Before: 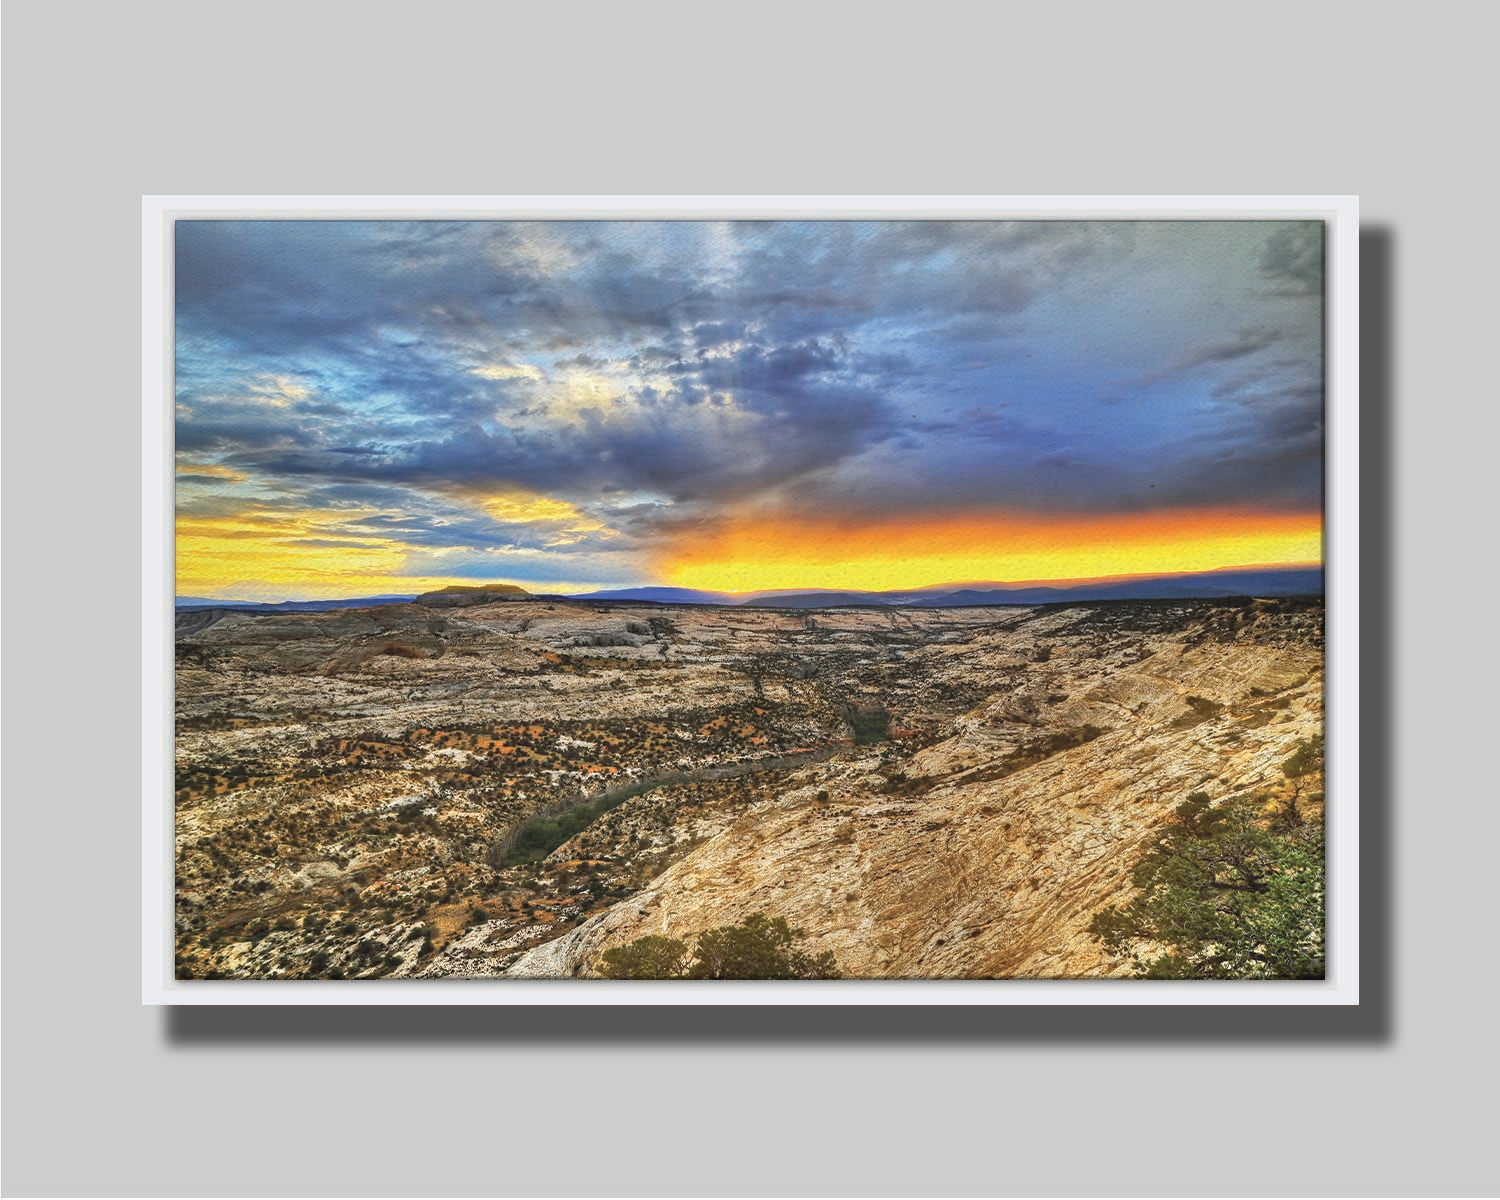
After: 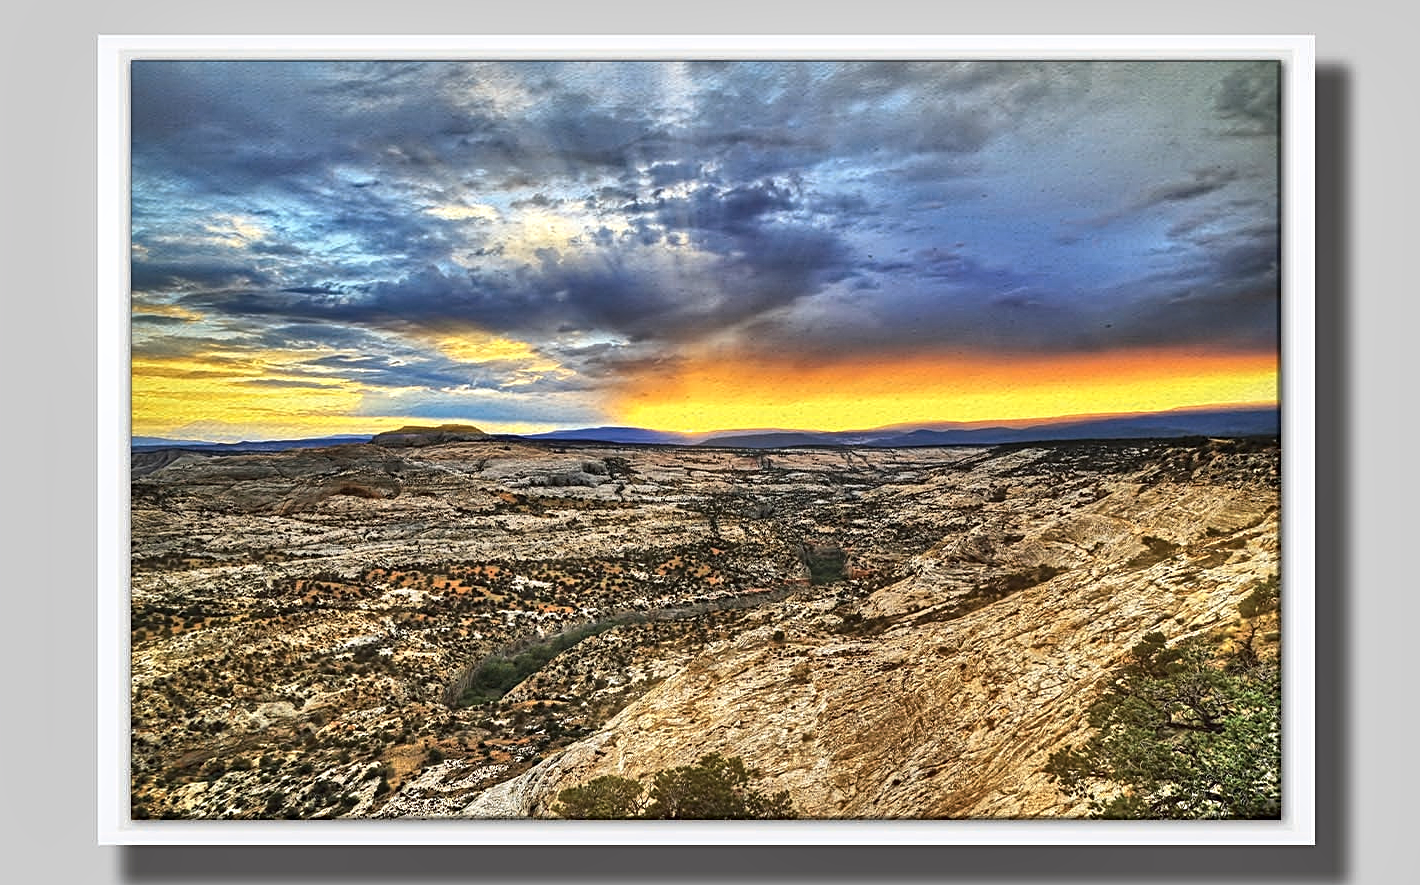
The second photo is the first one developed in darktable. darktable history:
local contrast: mode bilateral grid, contrast 20, coarseness 50, detail 172%, midtone range 0.2
crop and rotate: left 2.942%, top 13.367%, right 2.35%, bottom 12.816%
sharpen: radius 2.748
